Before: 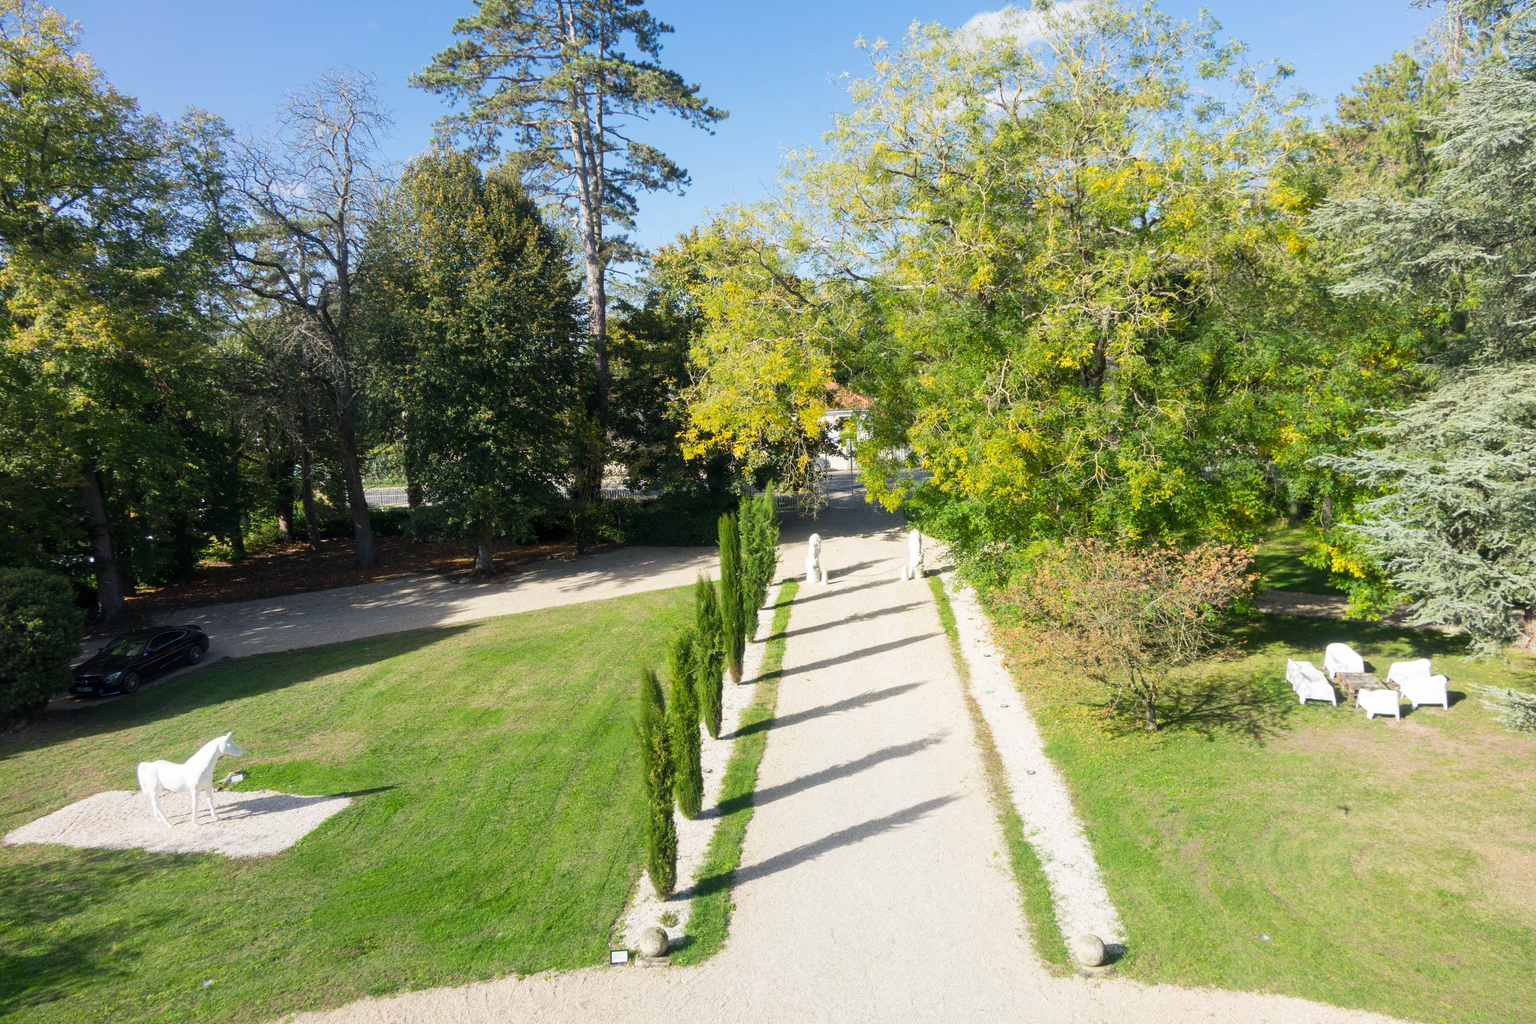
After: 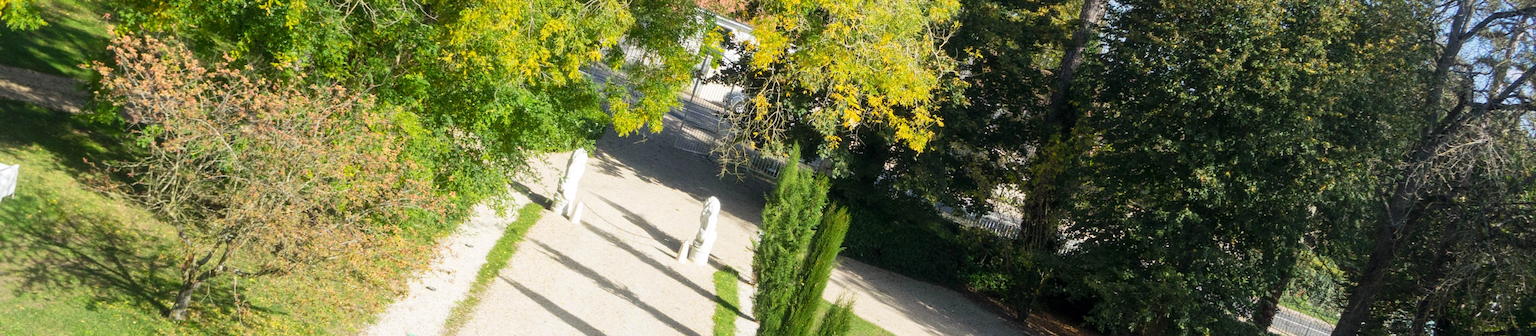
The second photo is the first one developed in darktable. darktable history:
crop and rotate: angle 16.12°, top 30.835%, bottom 35.653%
local contrast: mode bilateral grid, contrast 10, coarseness 25, detail 110%, midtone range 0.2
rotate and perspective: rotation -1.32°, lens shift (horizontal) -0.031, crop left 0.015, crop right 0.985, crop top 0.047, crop bottom 0.982
